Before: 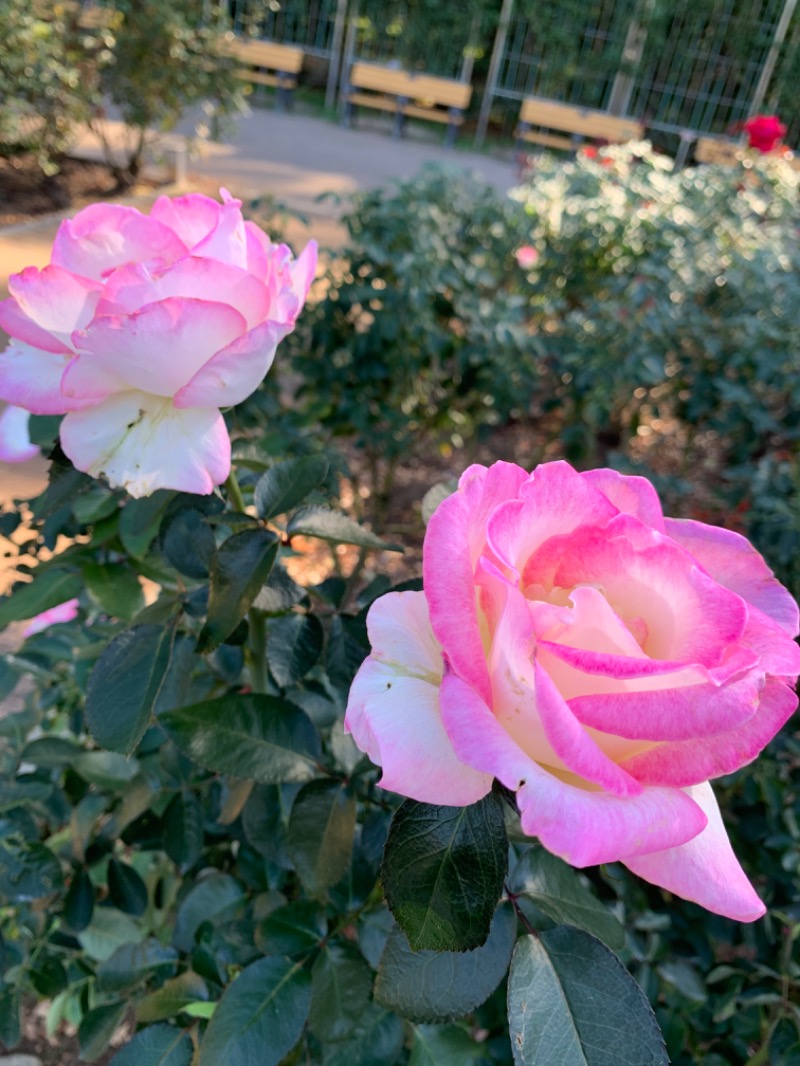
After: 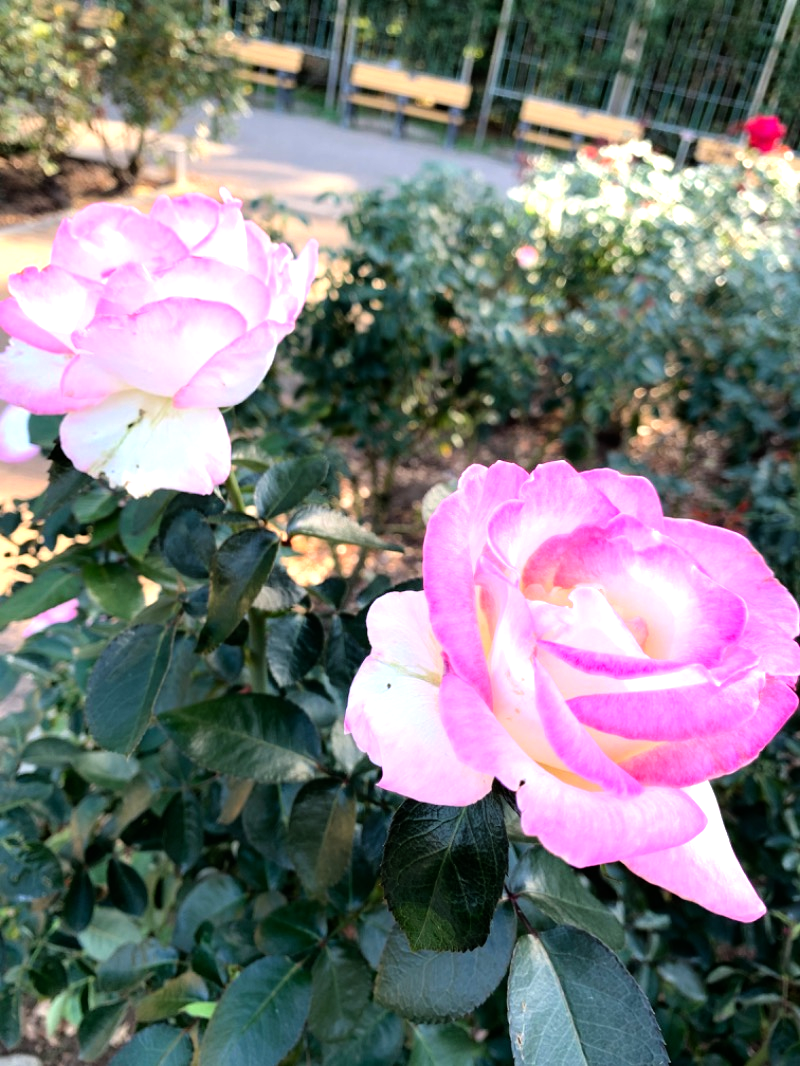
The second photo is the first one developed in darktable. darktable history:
tone equalizer: -8 EV -1.06 EV, -7 EV -1.04 EV, -6 EV -0.892 EV, -5 EV -0.556 EV, -3 EV 0.6 EV, -2 EV 0.872 EV, -1 EV 0.995 EV, +0 EV 1.07 EV
